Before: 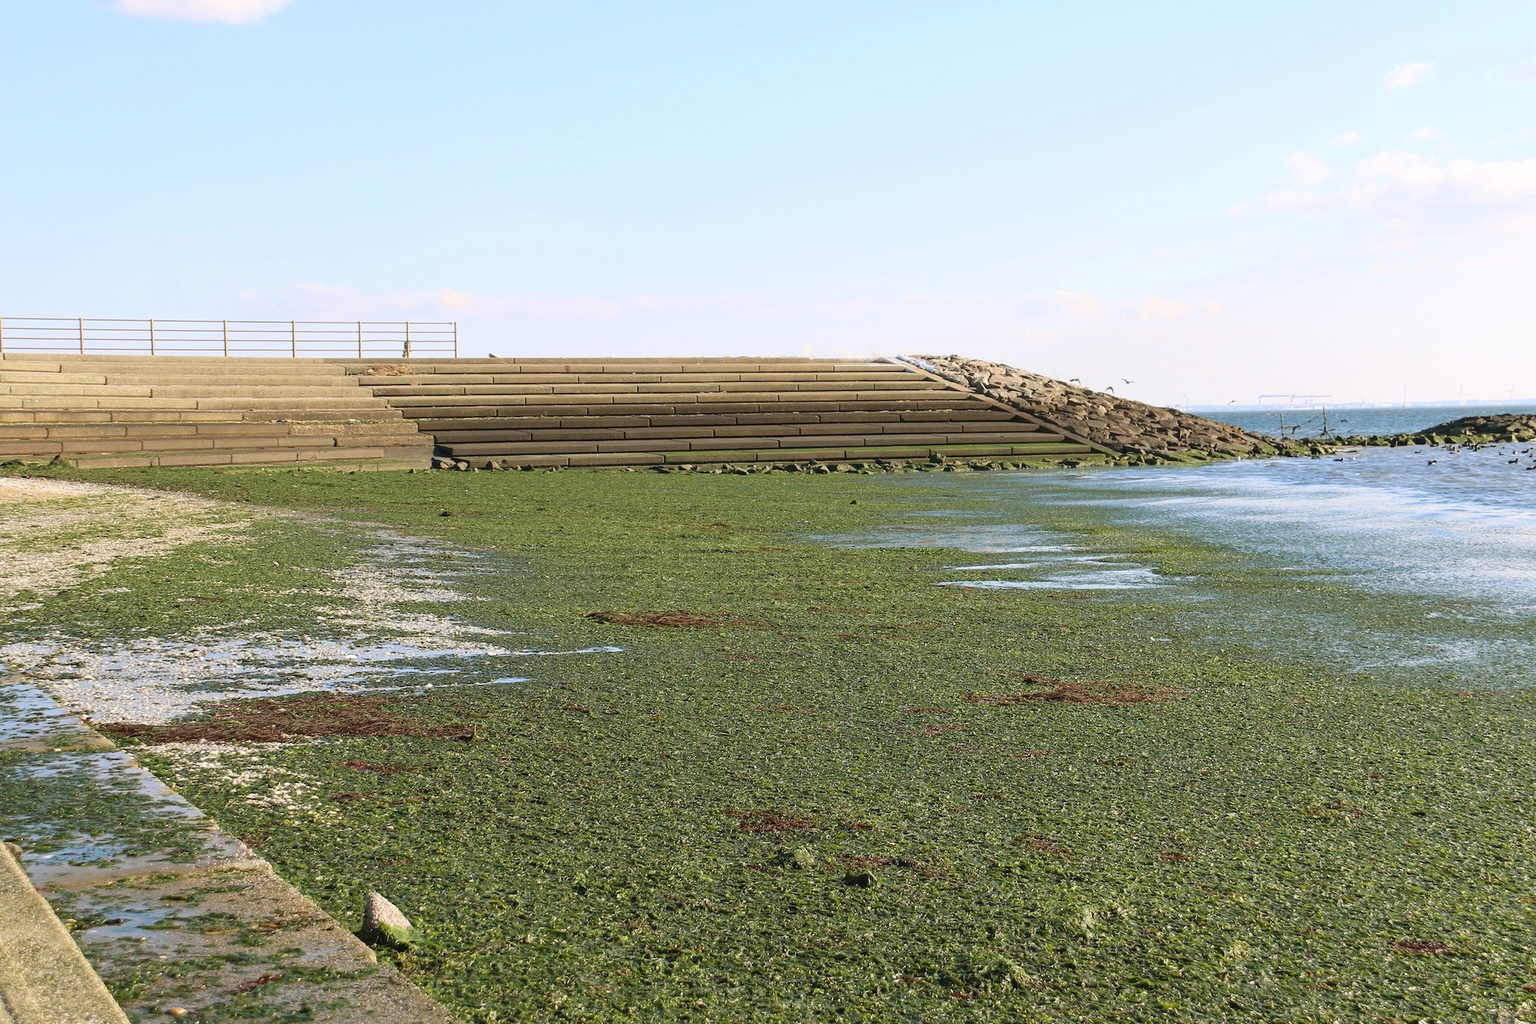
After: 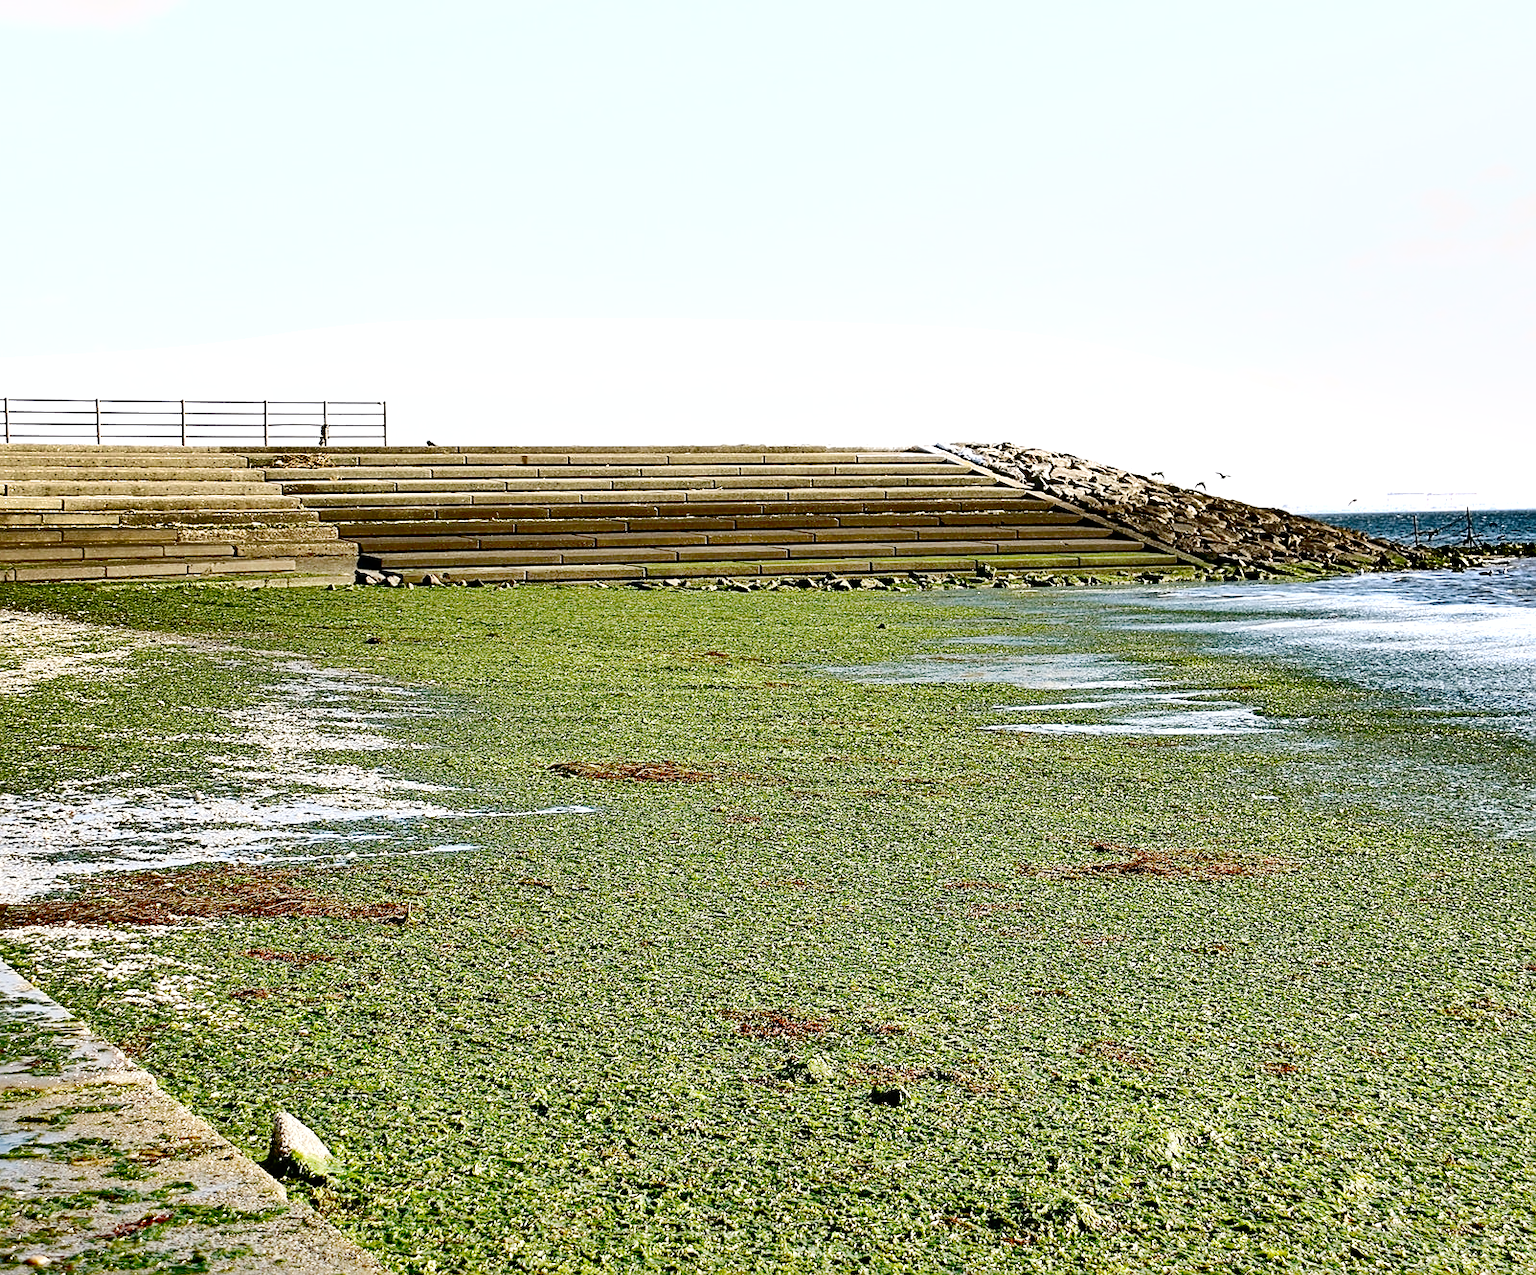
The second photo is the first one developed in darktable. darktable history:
base curve: curves: ch0 [(0, 0) (0.036, 0.01) (0.123, 0.254) (0.258, 0.504) (0.507, 0.748) (1, 1)], preserve colors none
haze removal: compatibility mode true, adaptive false
shadows and highlights: shadows 19.2, highlights -84, soften with gaussian
crop and rotate: left 9.594%, right 10.163%
exposure: exposure 0.549 EV, compensate exposure bias true, compensate highlight preservation false
sharpen: on, module defaults
